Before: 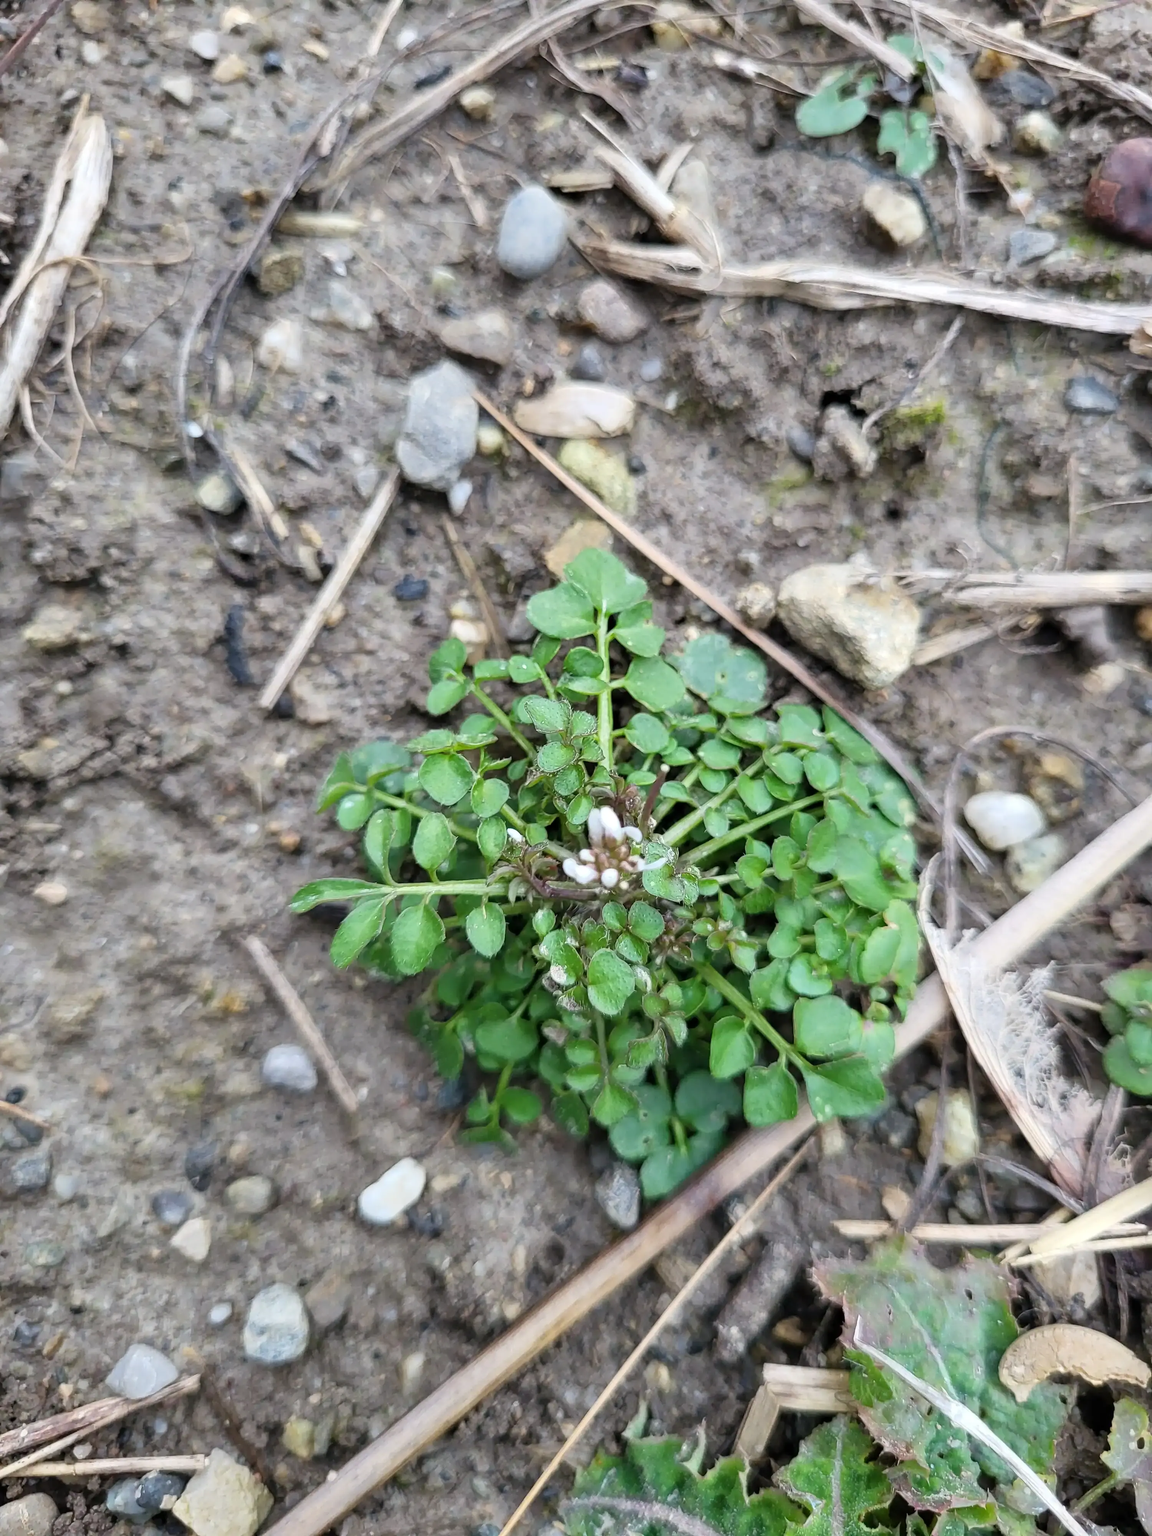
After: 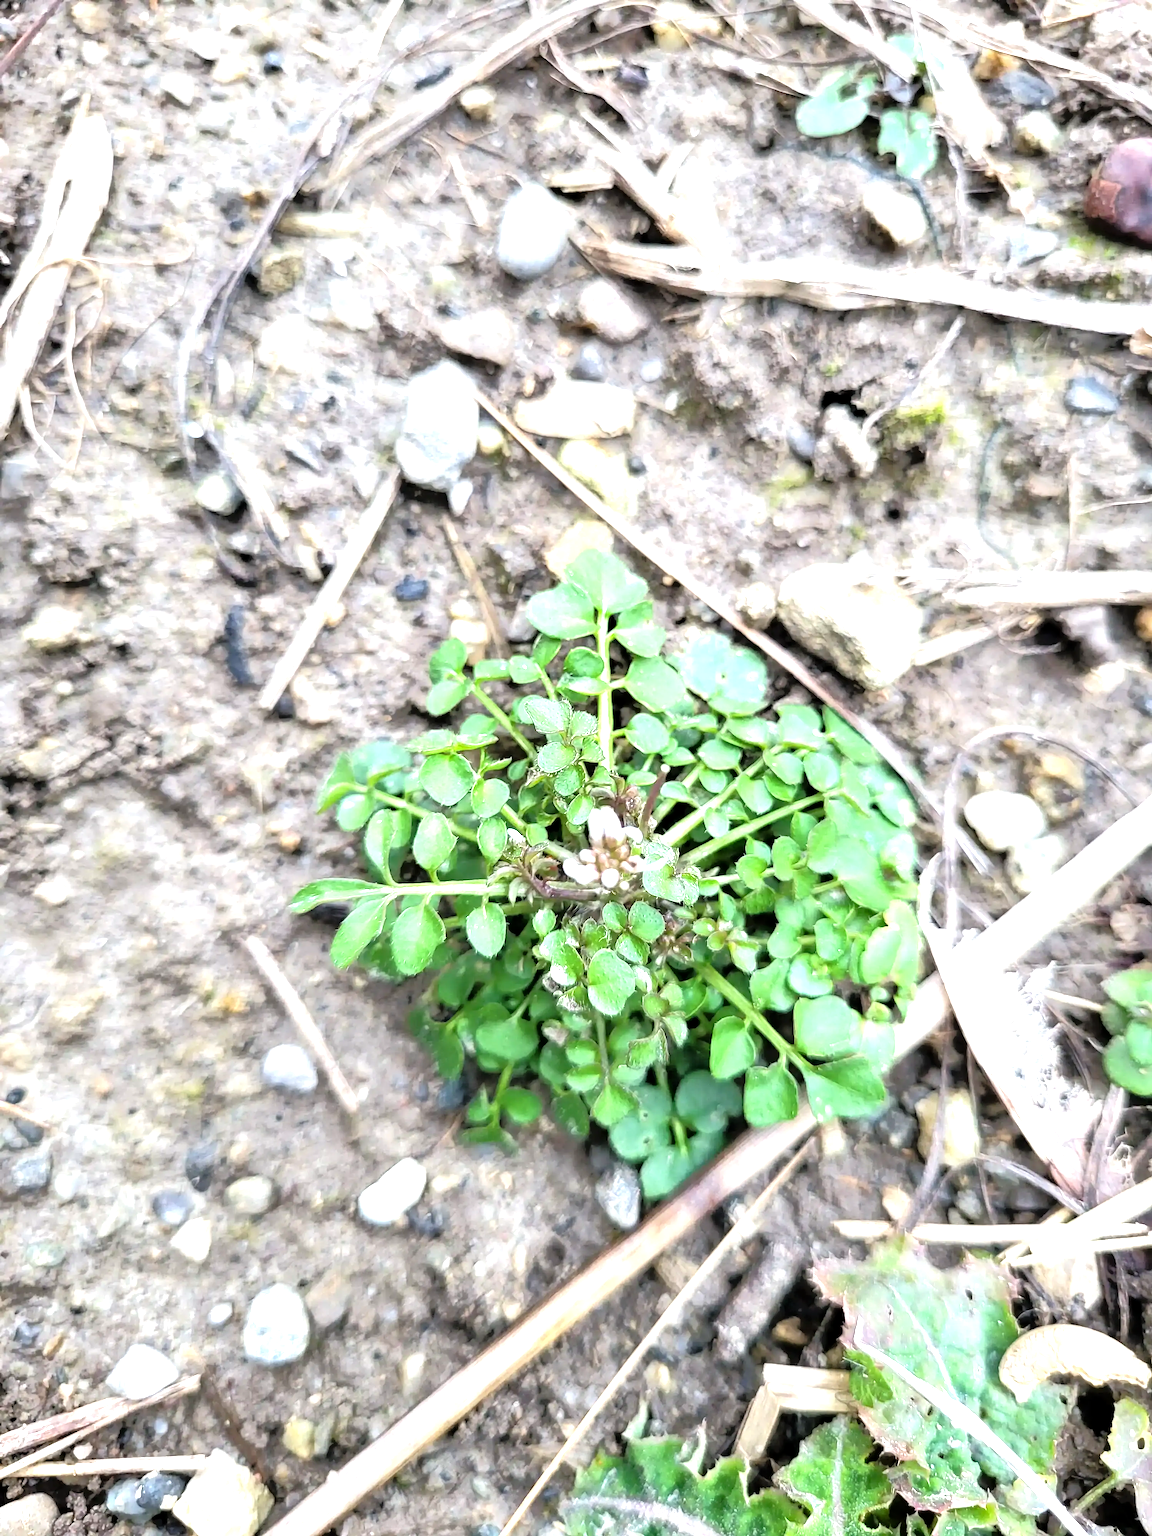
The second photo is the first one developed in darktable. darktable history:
tone equalizer: -8 EV -1.82 EV, -7 EV -1.15 EV, -6 EV -1.6 EV, edges refinement/feathering 500, mask exposure compensation -1.57 EV, preserve details no
exposure: black level correction 0.001, exposure 1.317 EV, compensate highlight preservation false
